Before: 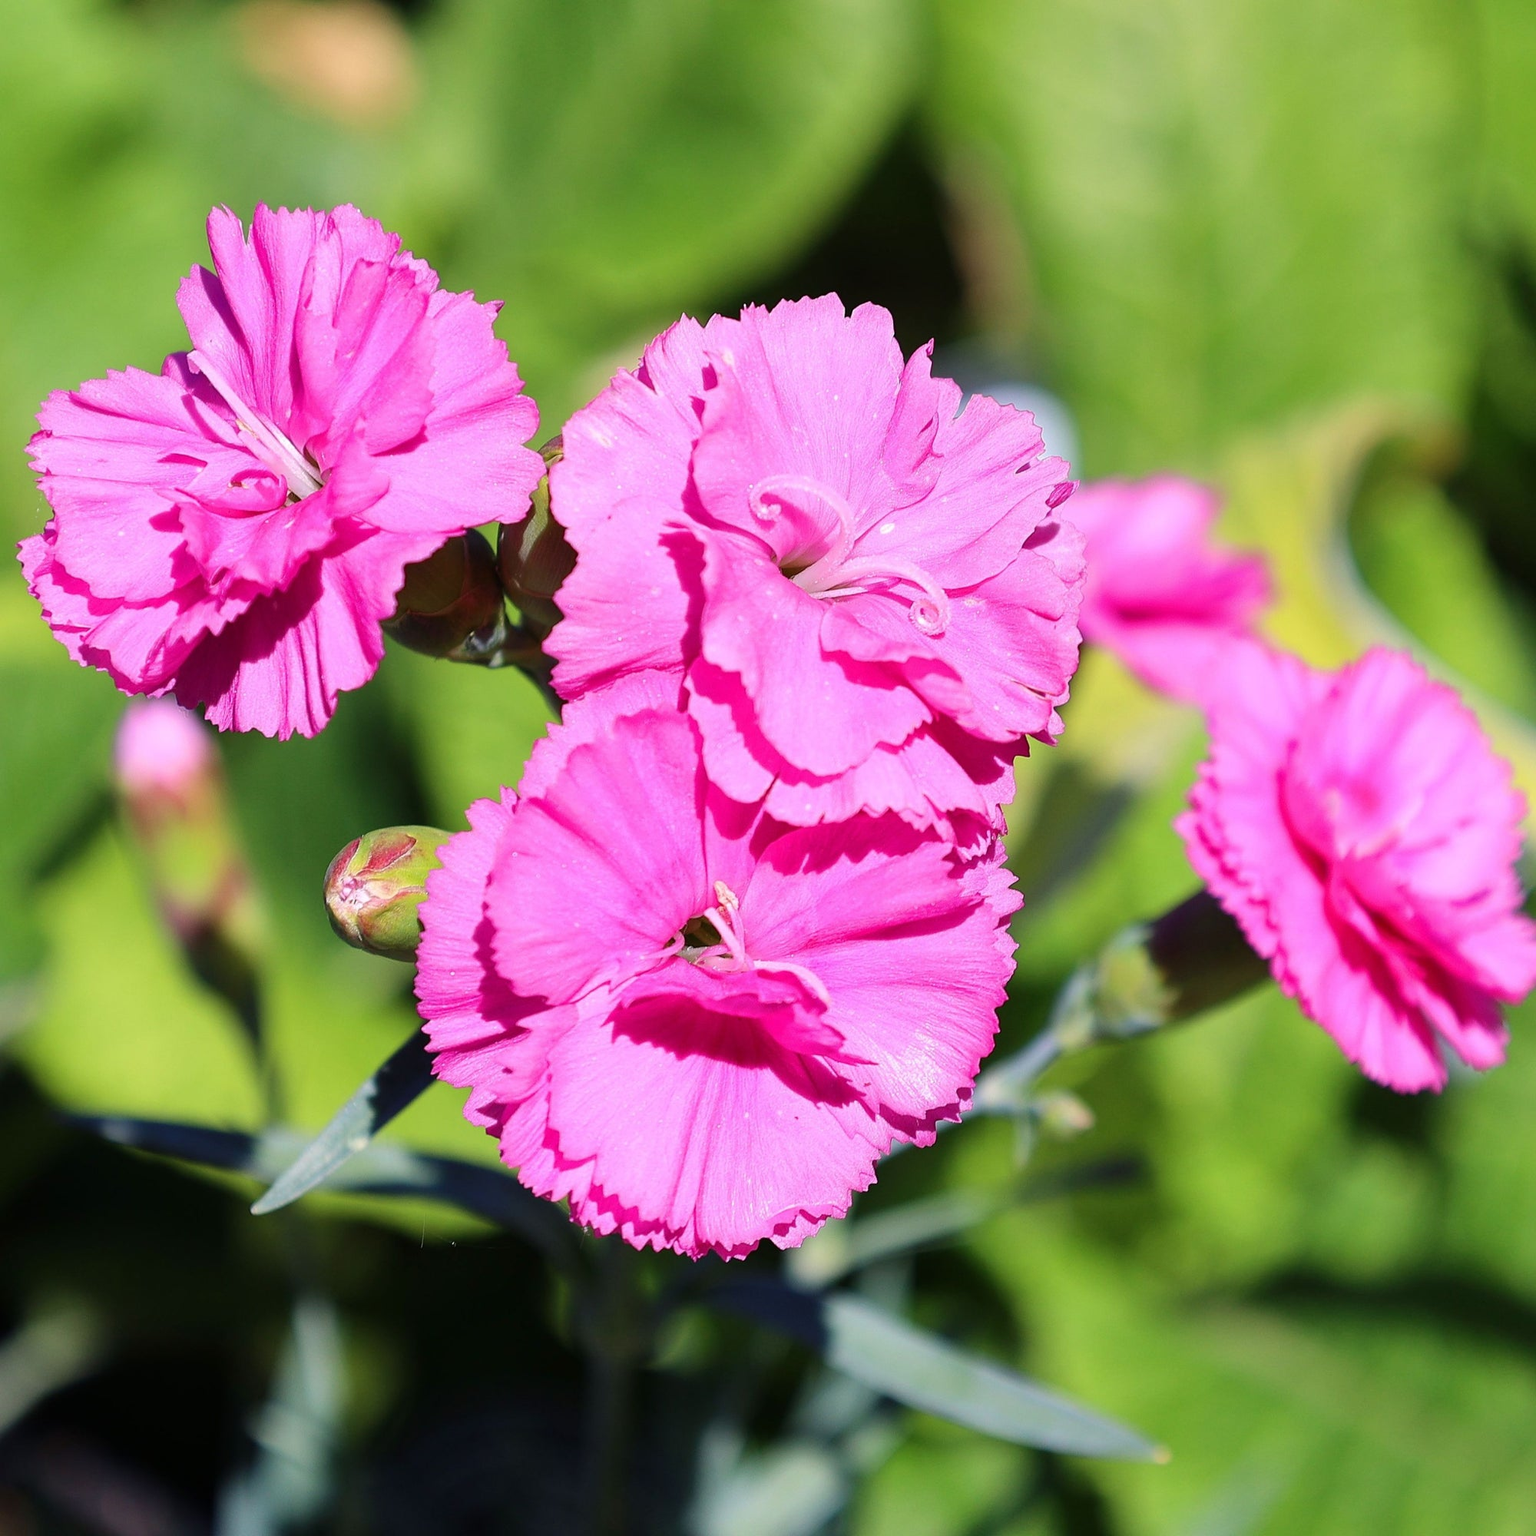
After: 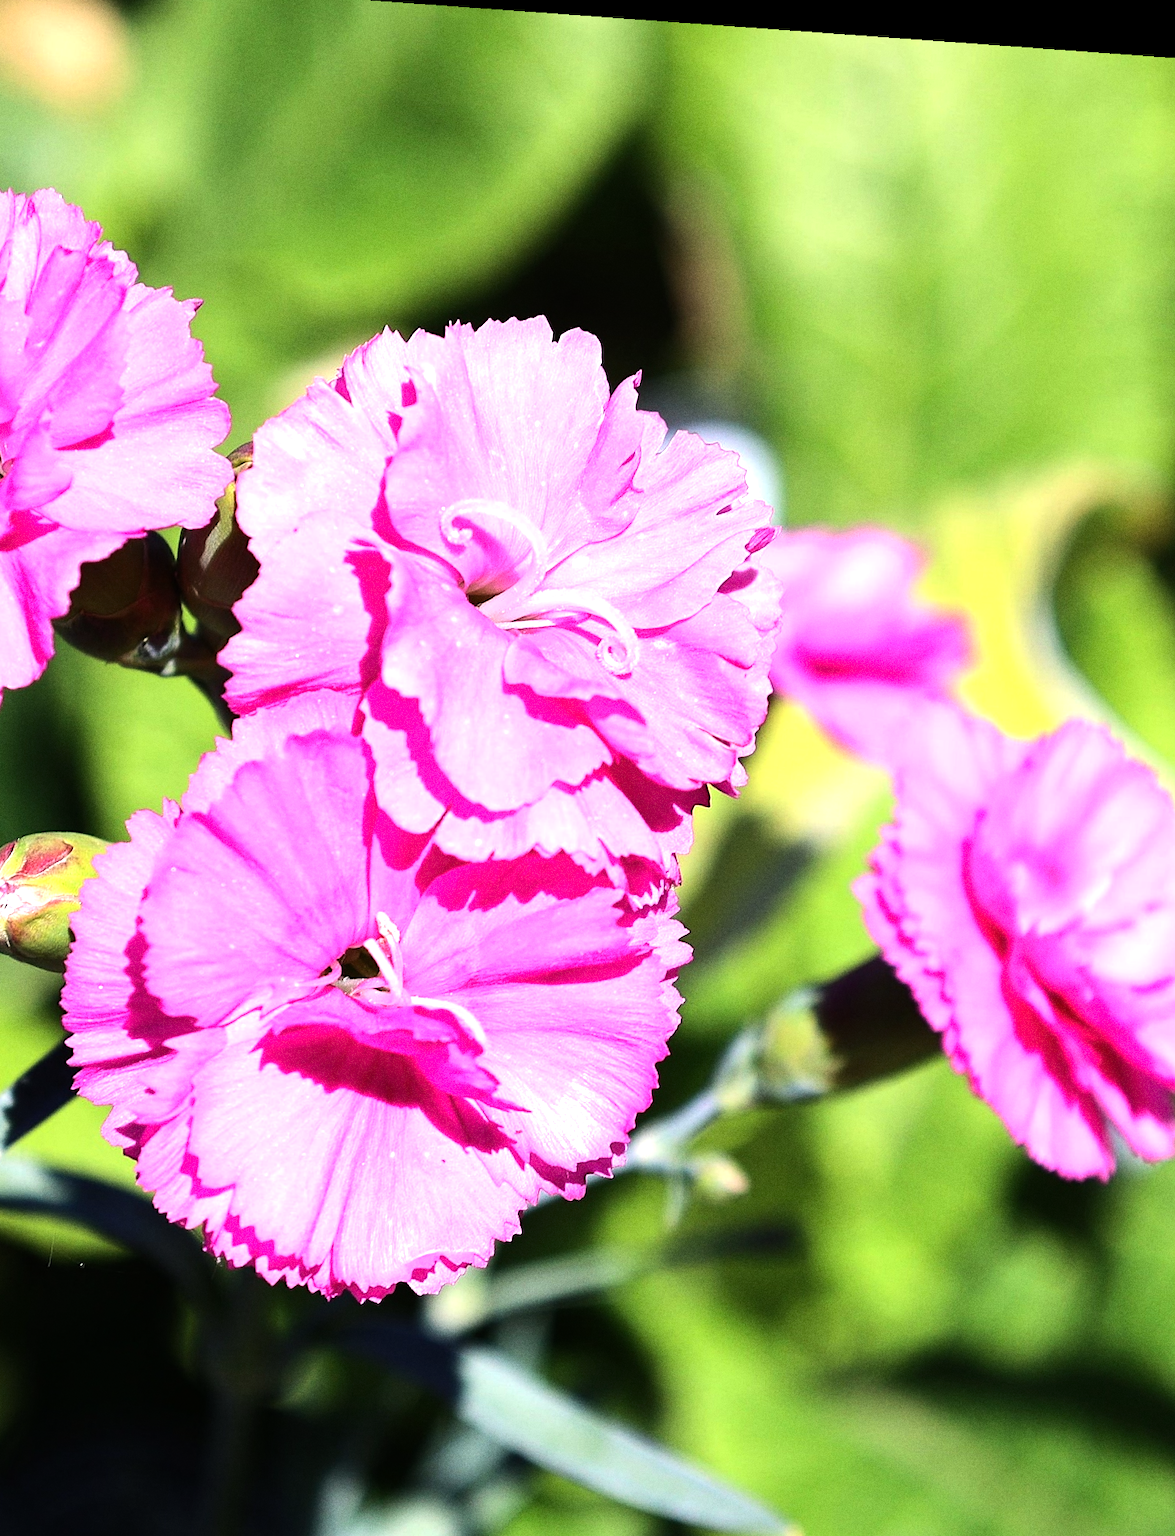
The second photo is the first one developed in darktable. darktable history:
tone equalizer: -8 EV -1.08 EV, -7 EV -1.01 EV, -6 EV -0.867 EV, -5 EV -0.578 EV, -3 EV 0.578 EV, -2 EV 0.867 EV, -1 EV 1.01 EV, +0 EV 1.08 EV, edges refinement/feathering 500, mask exposure compensation -1.57 EV, preserve details no
crop and rotate: left 24.034%, top 2.838%, right 6.406%, bottom 6.299%
rotate and perspective: rotation 4.1°, automatic cropping off
grain: coarseness 0.09 ISO
